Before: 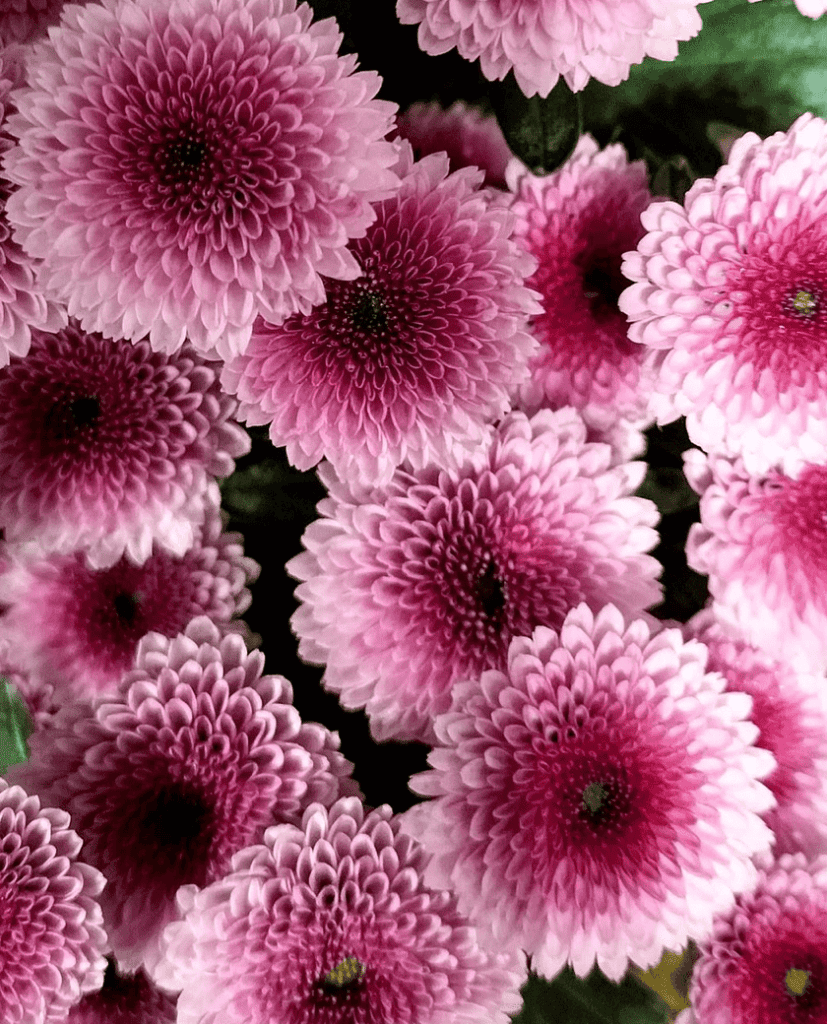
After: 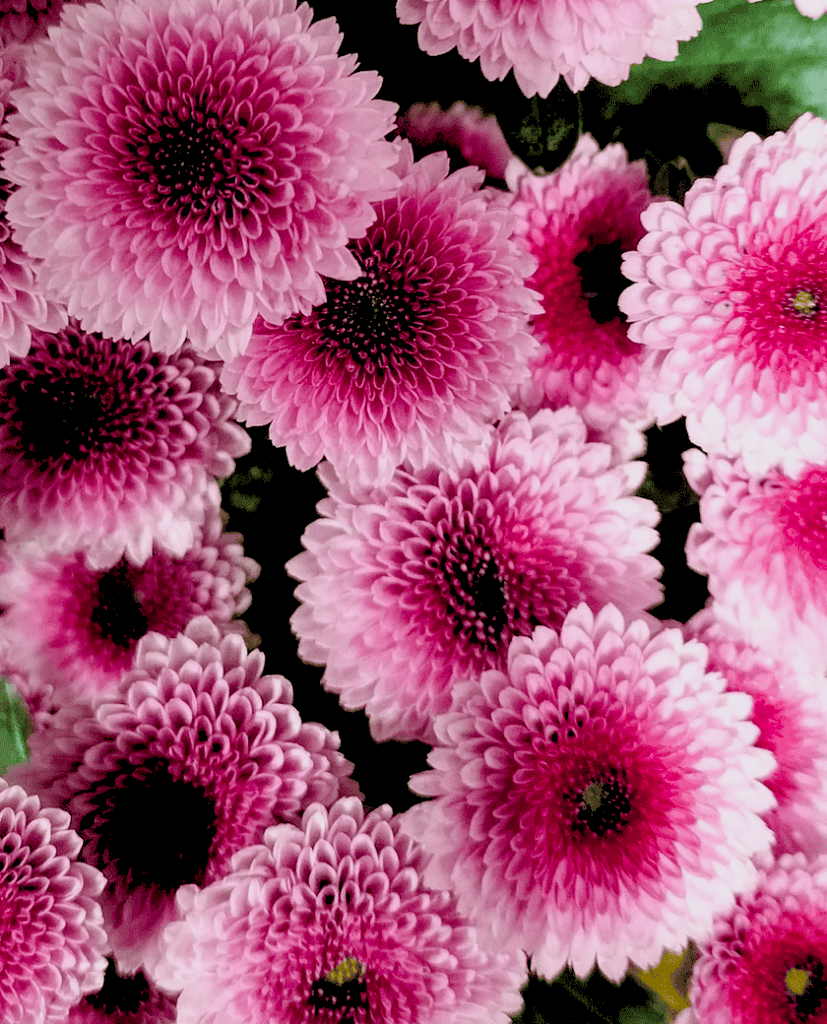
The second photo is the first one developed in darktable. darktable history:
color balance rgb: perceptual saturation grading › global saturation 20%, perceptual saturation grading › highlights -25%, perceptual saturation grading › shadows 25%
rgb levels: preserve colors sum RGB, levels [[0.038, 0.433, 0.934], [0, 0.5, 1], [0, 0.5, 1]]
